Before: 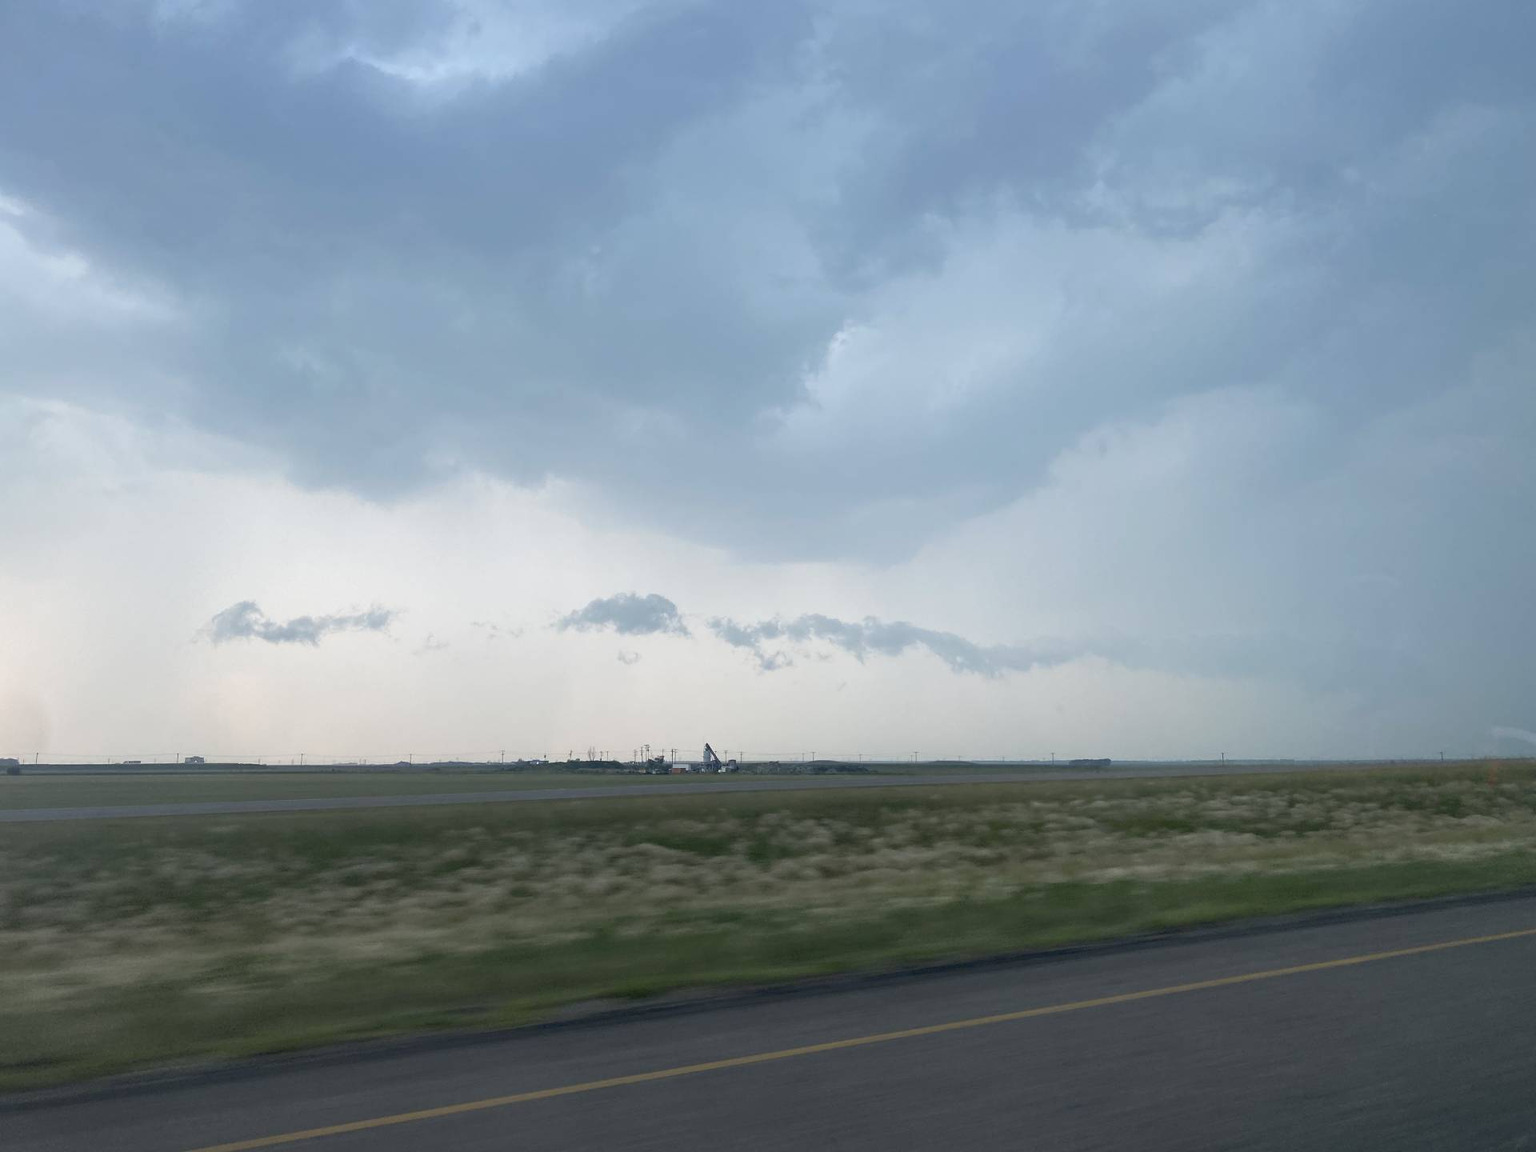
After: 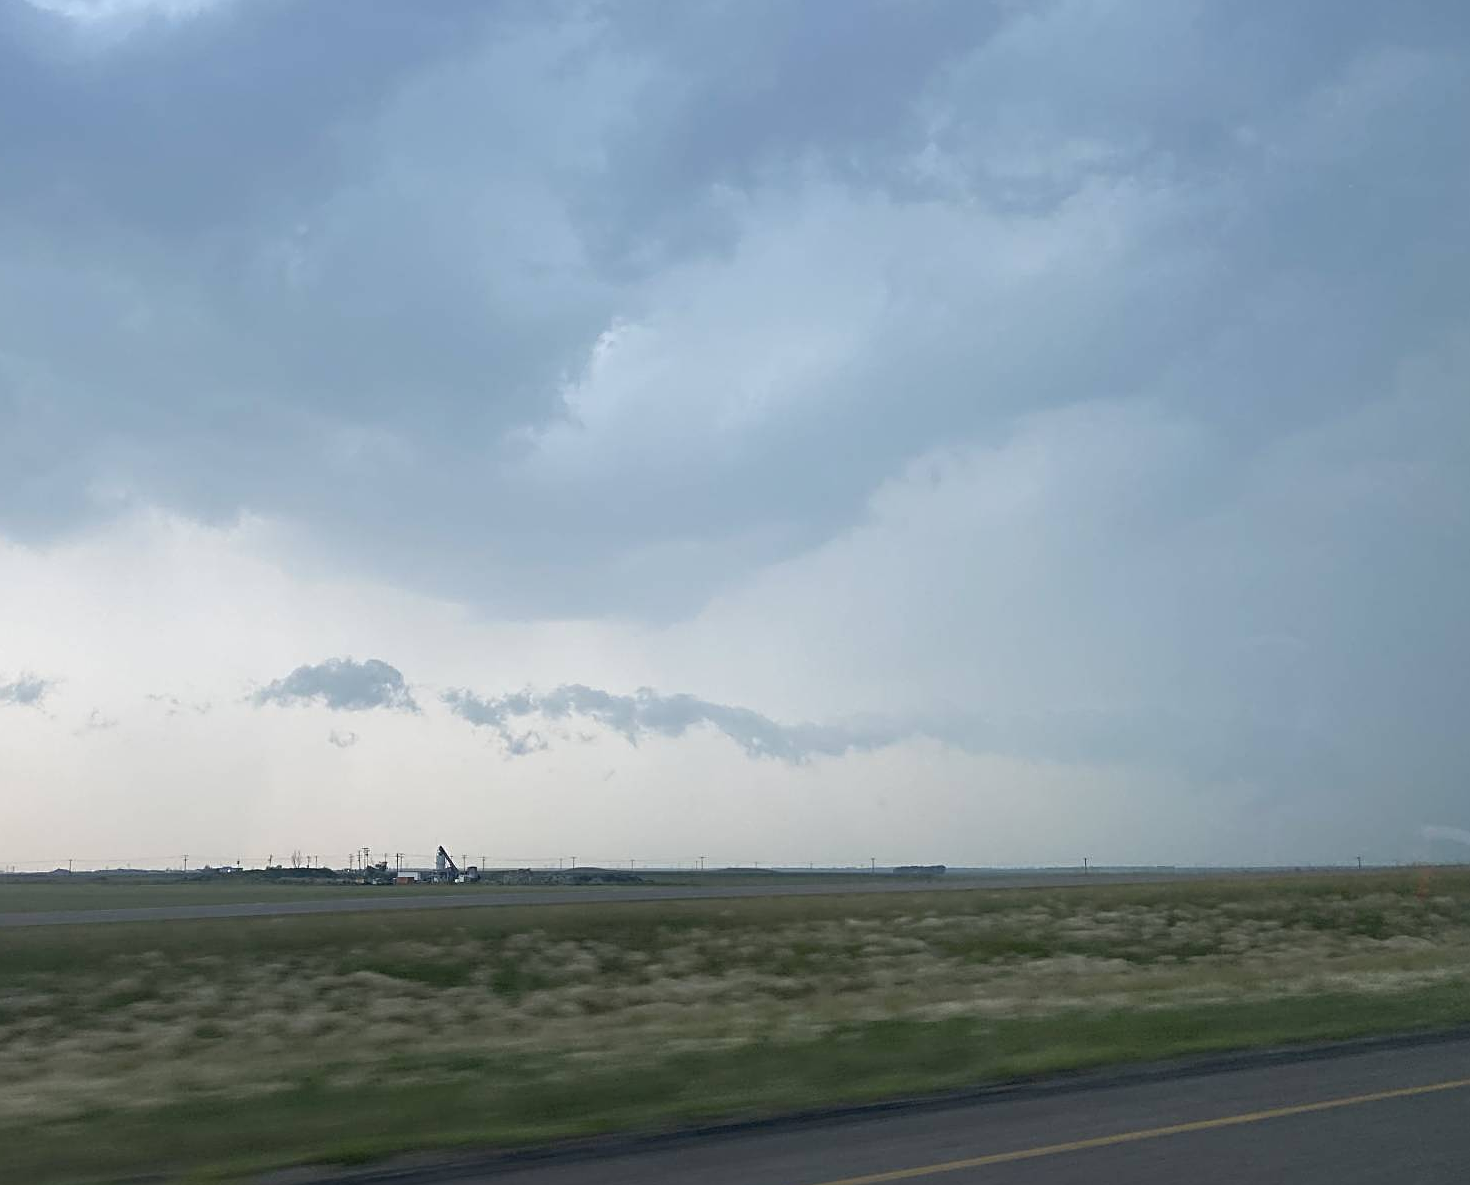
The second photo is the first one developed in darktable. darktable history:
sharpen: radius 2.767
crop: left 23.095%, top 5.827%, bottom 11.854%
